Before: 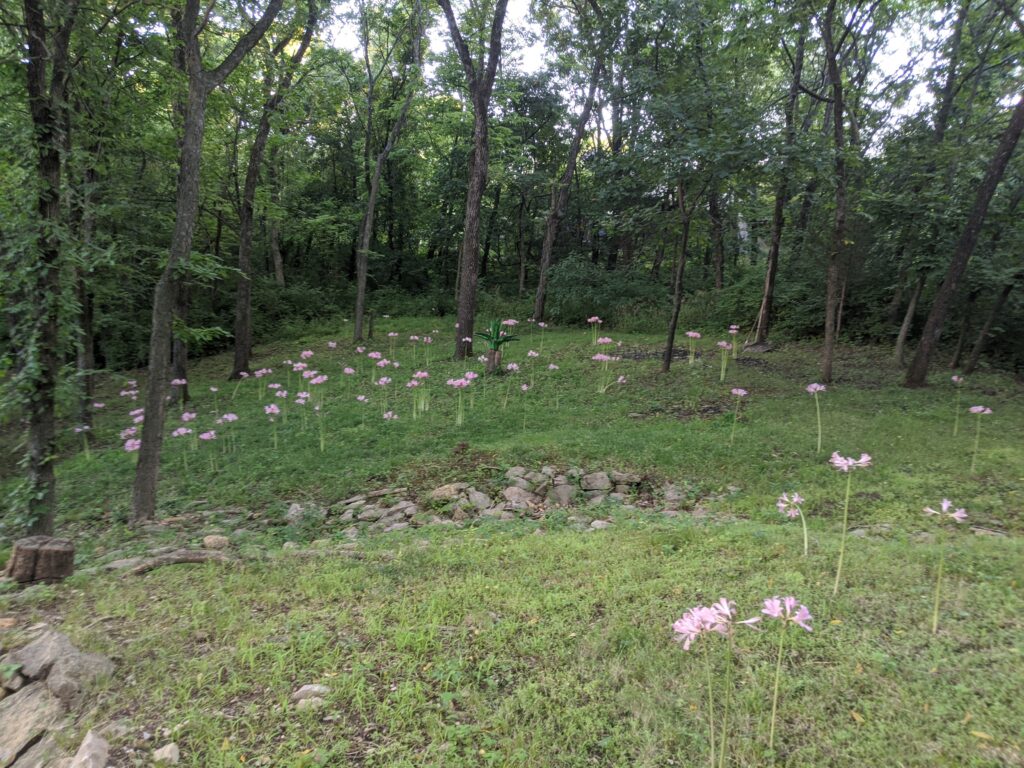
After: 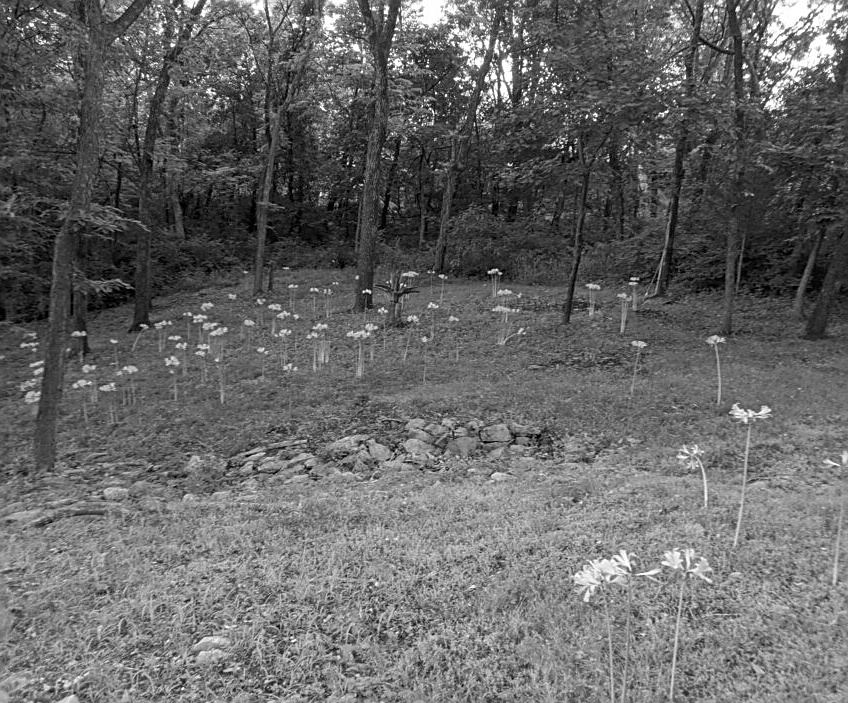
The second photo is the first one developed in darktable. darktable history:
crop: left 9.807%, top 6.259%, right 7.334%, bottom 2.177%
monochrome: on, module defaults
sharpen: on, module defaults
